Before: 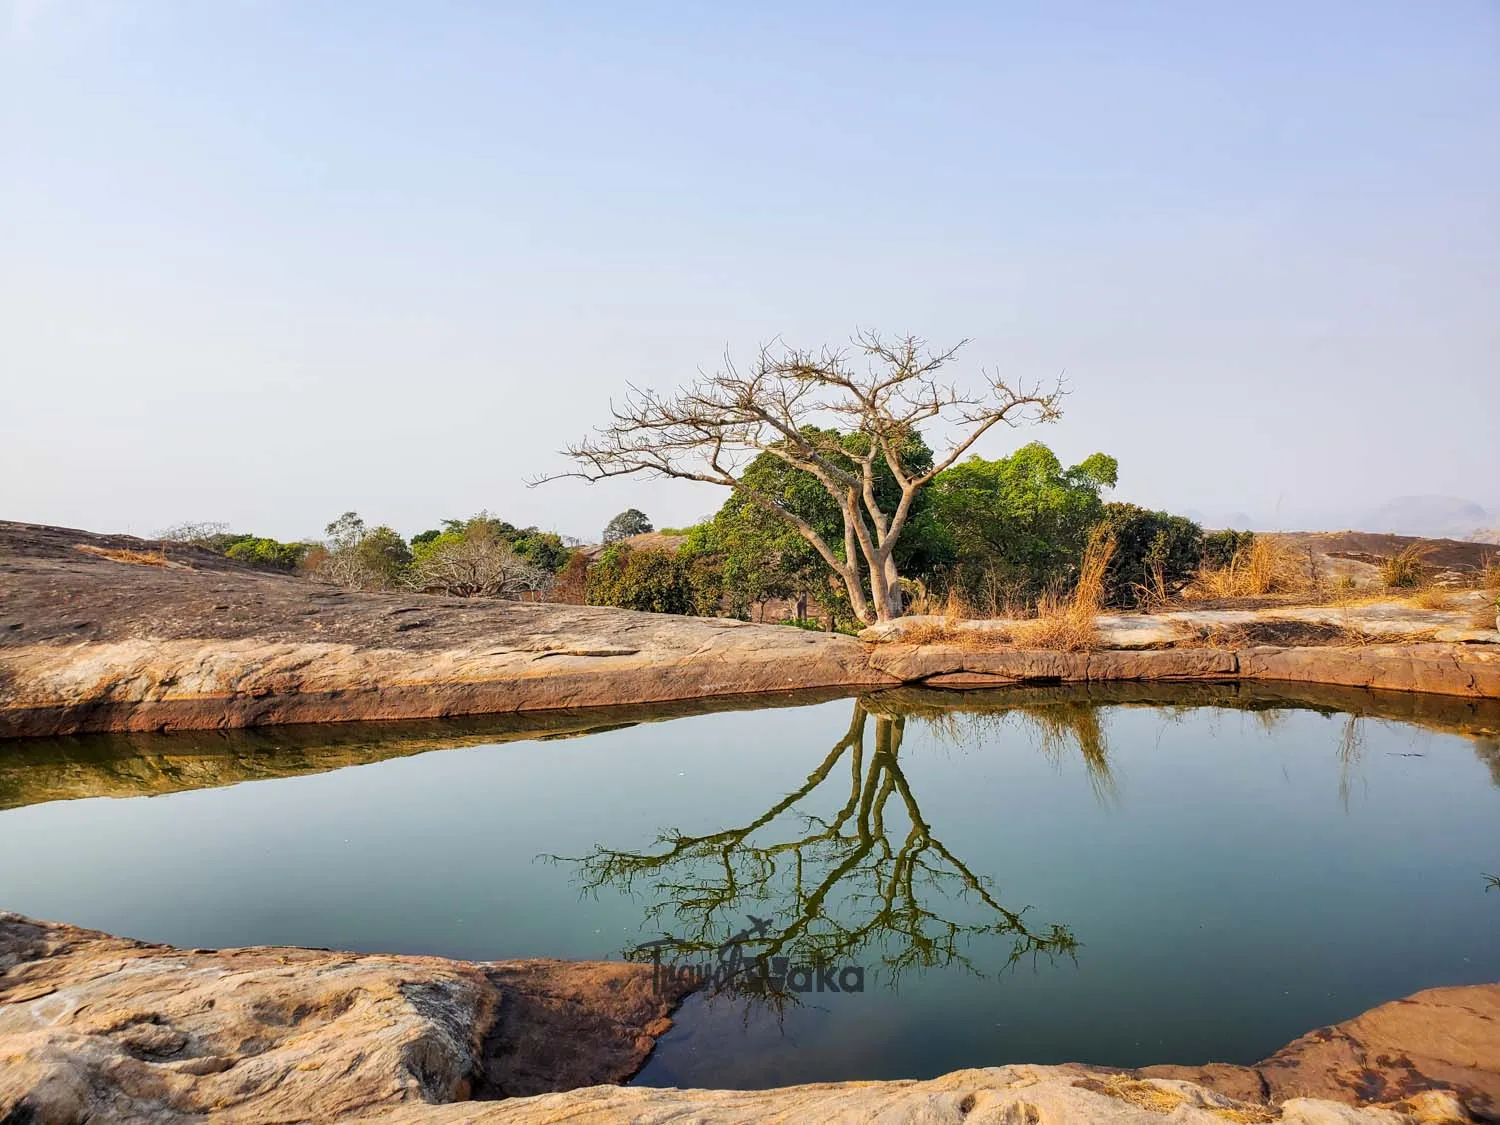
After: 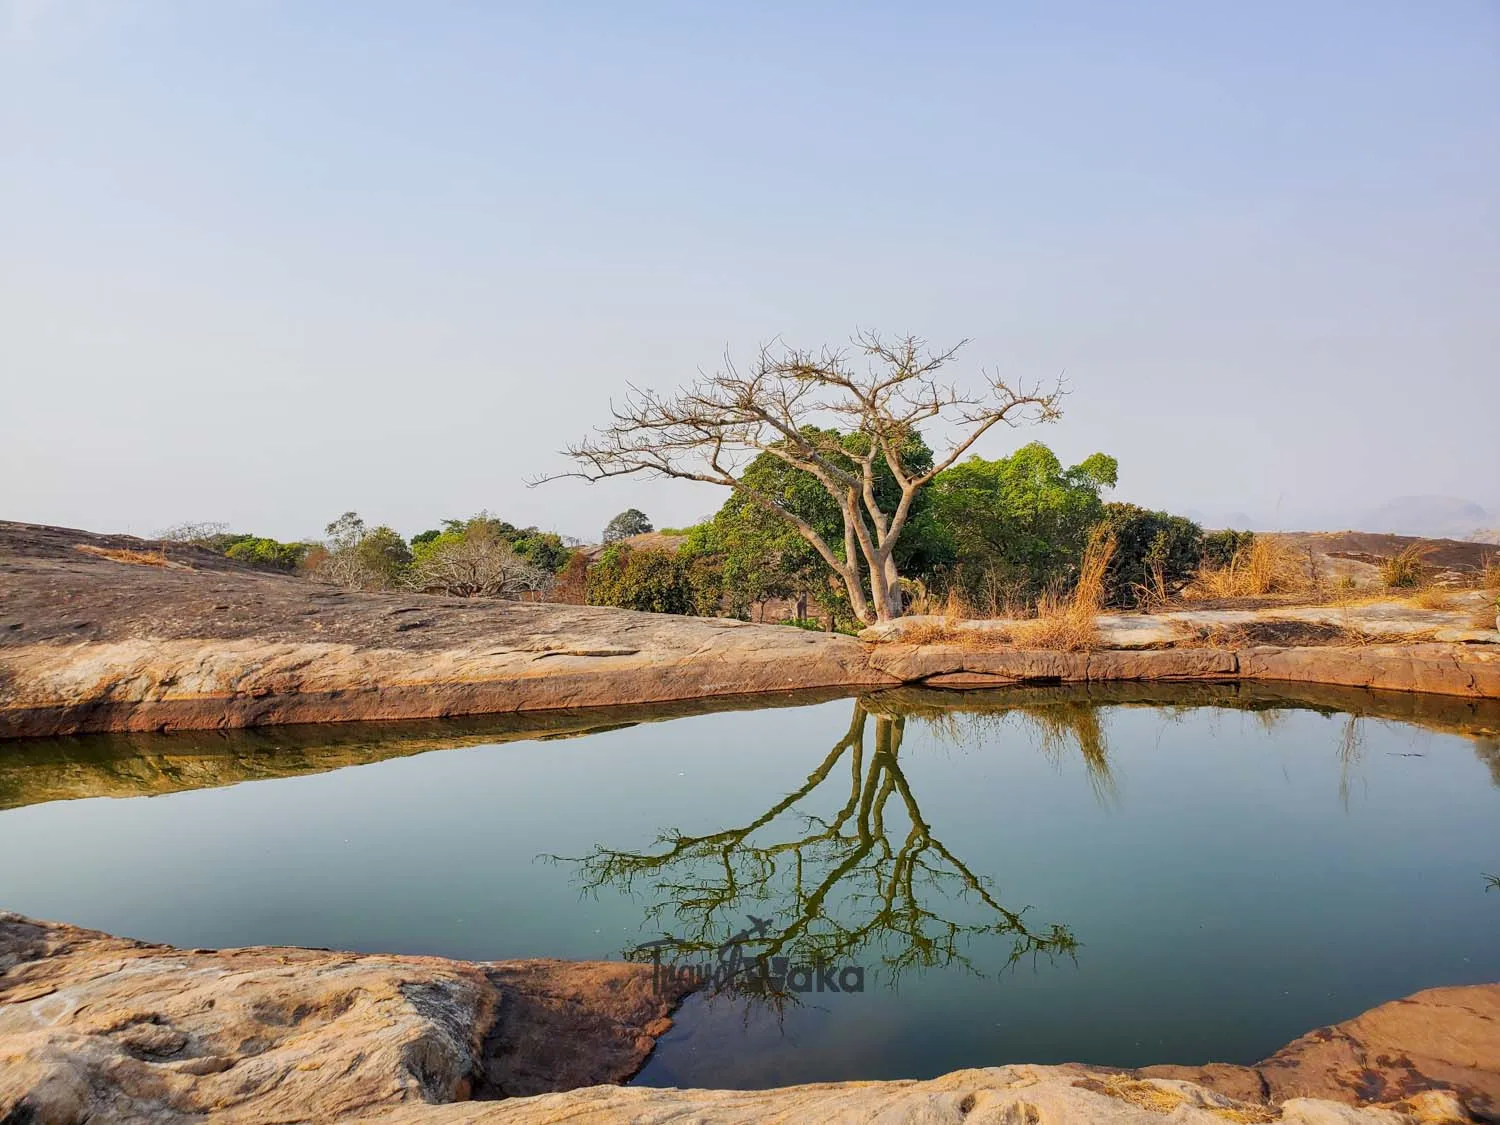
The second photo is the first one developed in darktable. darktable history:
color balance rgb: perceptual saturation grading › global saturation -0.652%, contrast -9.585%
